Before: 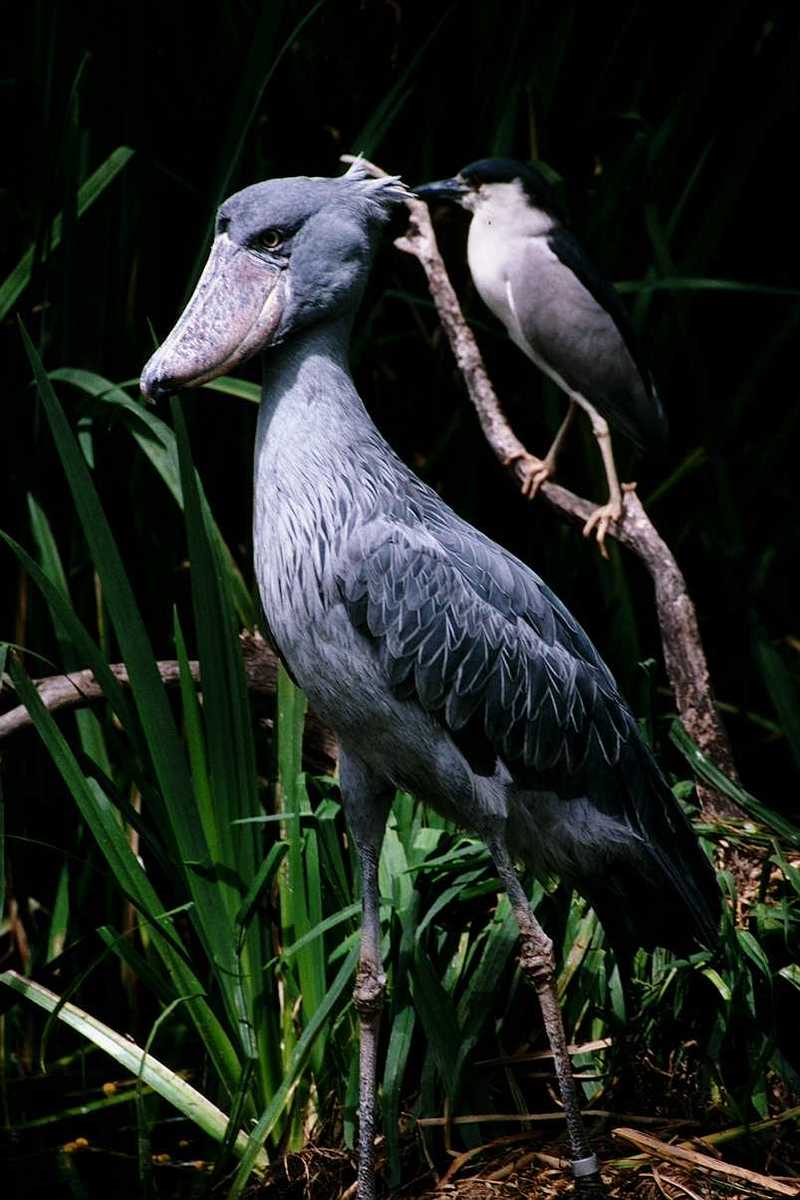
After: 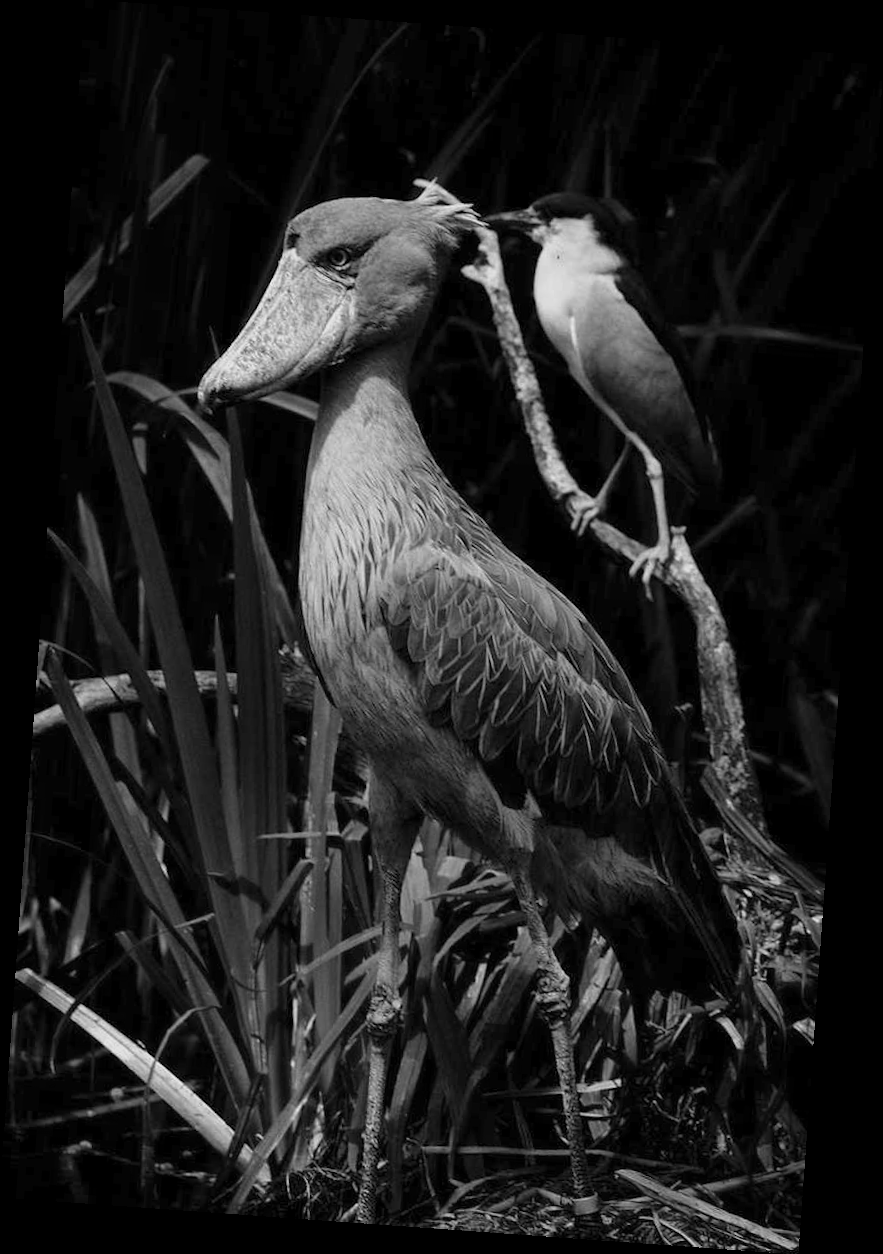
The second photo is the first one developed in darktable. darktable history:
rotate and perspective: rotation 4.1°, automatic cropping off
color zones: curves: ch0 [(0.002, 0.593) (0.143, 0.417) (0.285, 0.541) (0.455, 0.289) (0.608, 0.327) (0.727, 0.283) (0.869, 0.571) (1, 0.603)]; ch1 [(0, 0) (0.143, 0) (0.286, 0) (0.429, 0) (0.571, 0) (0.714, 0) (0.857, 0)]
color balance: contrast -15%
